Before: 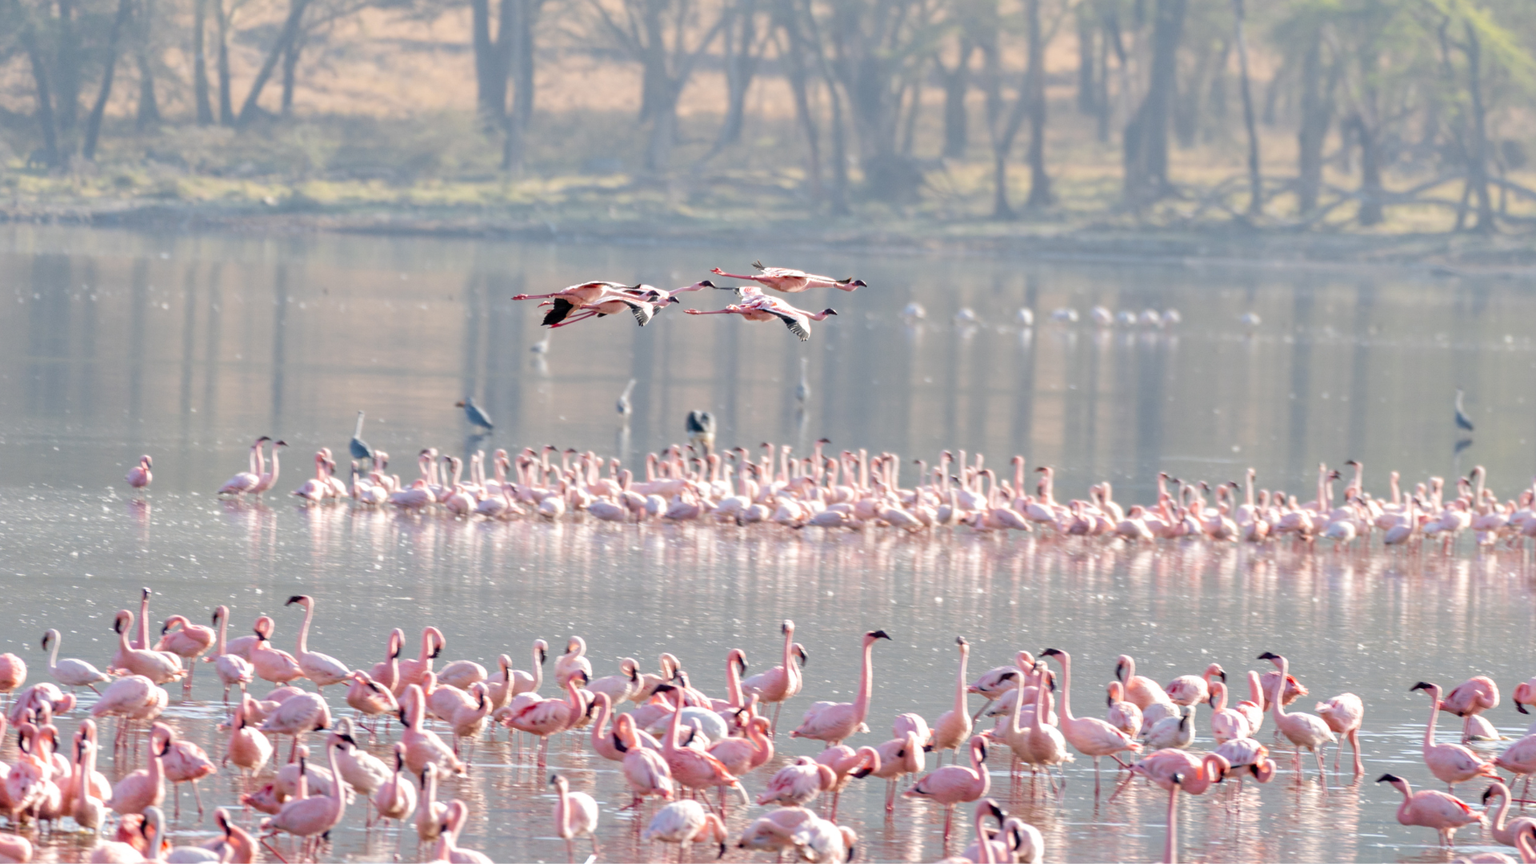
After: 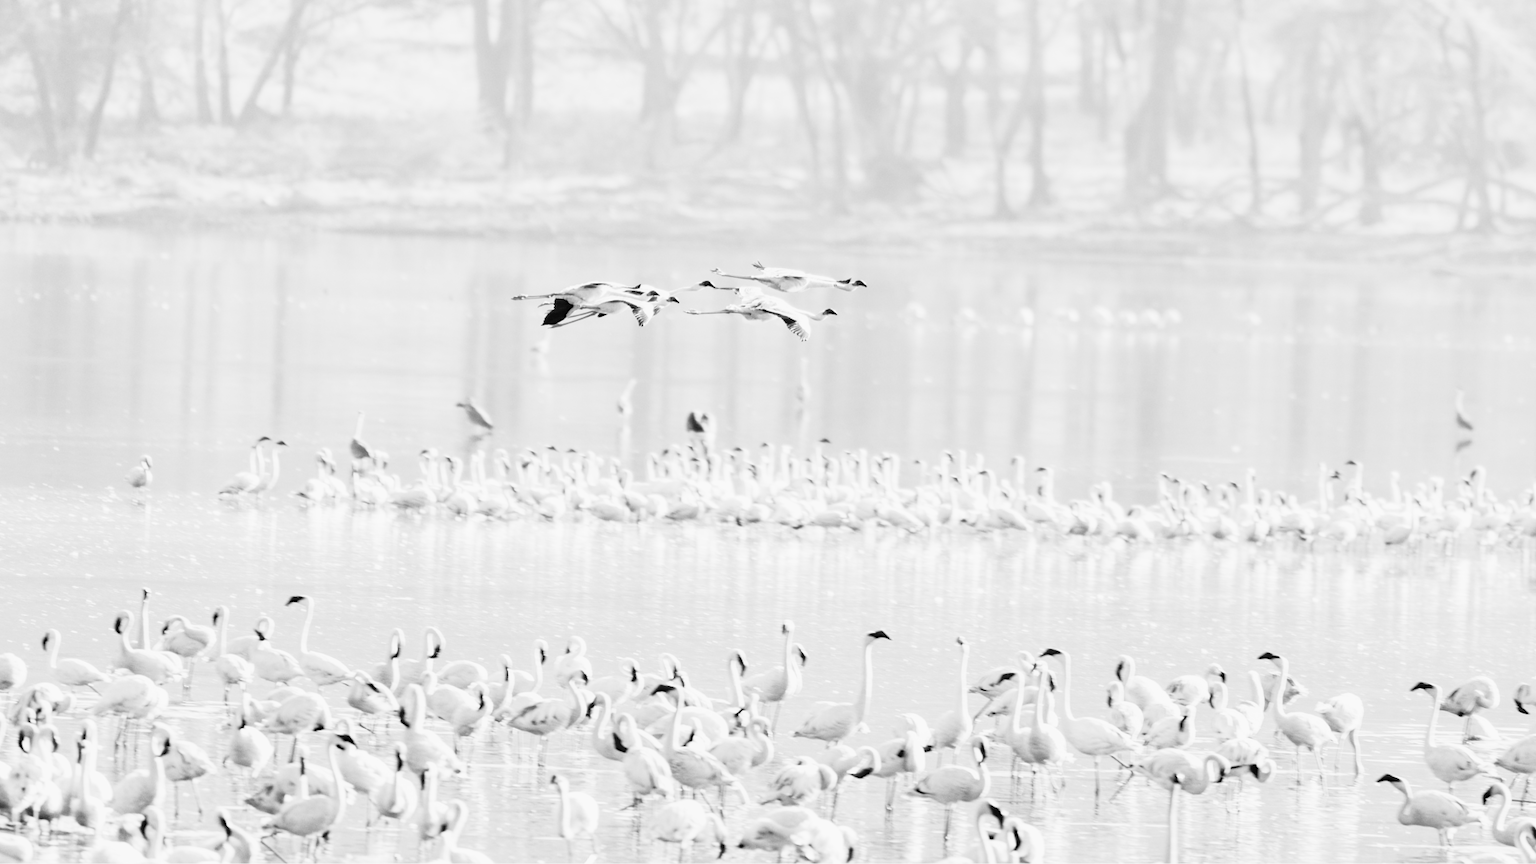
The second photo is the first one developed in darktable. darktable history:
monochrome: on, module defaults
tone curve: curves: ch0 [(0.003, 0.029) (0.037, 0.036) (0.149, 0.117) (0.297, 0.318) (0.422, 0.474) (0.531, 0.6) (0.743, 0.809) (0.877, 0.901) (1, 0.98)]; ch1 [(0, 0) (0.305, 0.325) (0.453, 0.437) (0.482, 0.479) (0.501, 0.5) (0.506, 0.503) (0.567, 0.572) (0.605, 0.608) (0.668, 0.69) (1, 1)]; ch2 [(0, 0) (0.313, 0.306) (0.4, 0.399) (0.45, 0.48) (0.499, 0.502) (0.512, 0.523) (0.57, 0.595) (0.653, 0.662) (1, 1)], color space Lab, independent channels, preserve colors none
contrast brightness saturation: contrast 0.39, brightness 0.53
